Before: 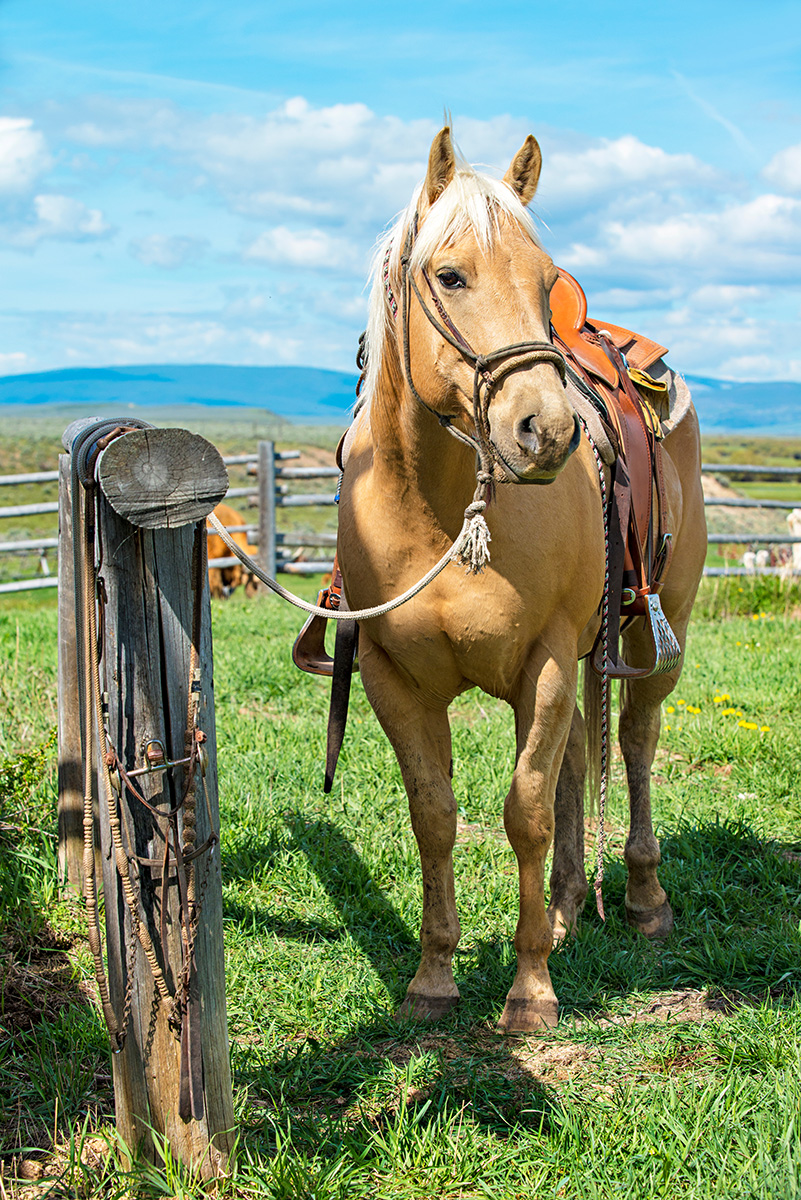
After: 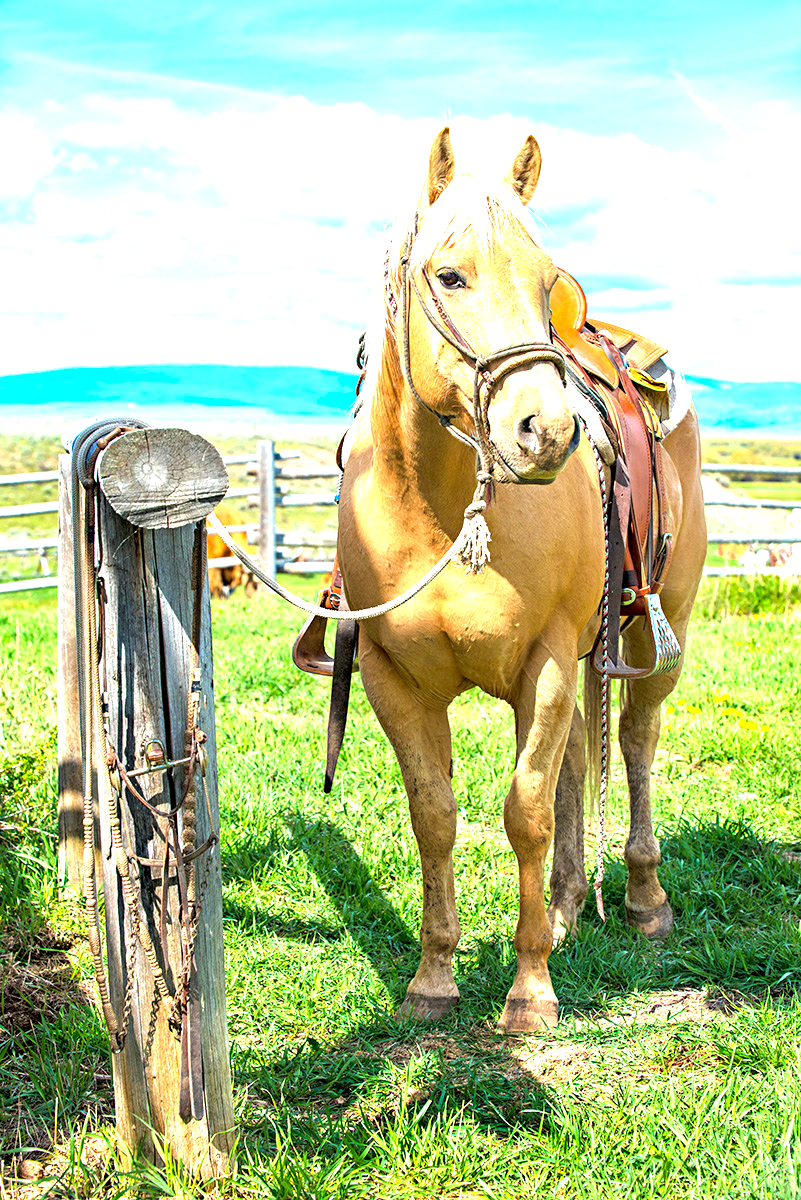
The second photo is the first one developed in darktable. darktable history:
exposure: black level correction 0.001, exposure 1.718 EV, compensate highlight preservation false
color zones: curves: ch0 [(0, 0.444) (0.143, 0.442) (0.286, 0.441) (0.429, 0.441) (0.571, 0.441) (0.714, 0.441) (0.857, 0.442) (1, 0.444)]
